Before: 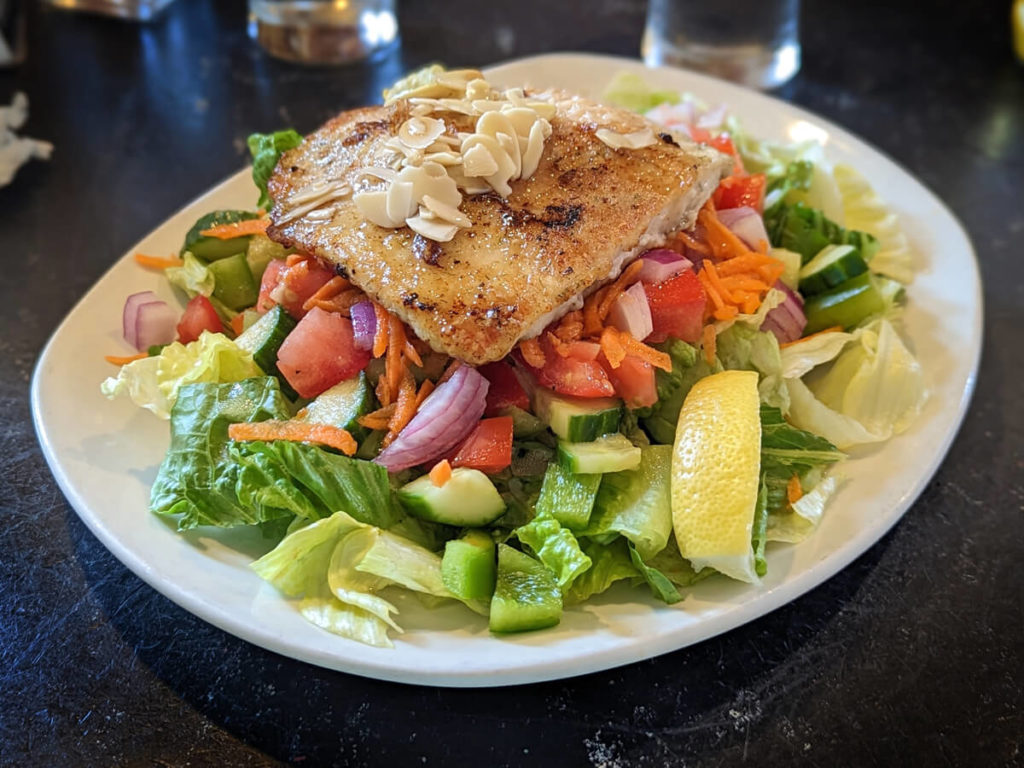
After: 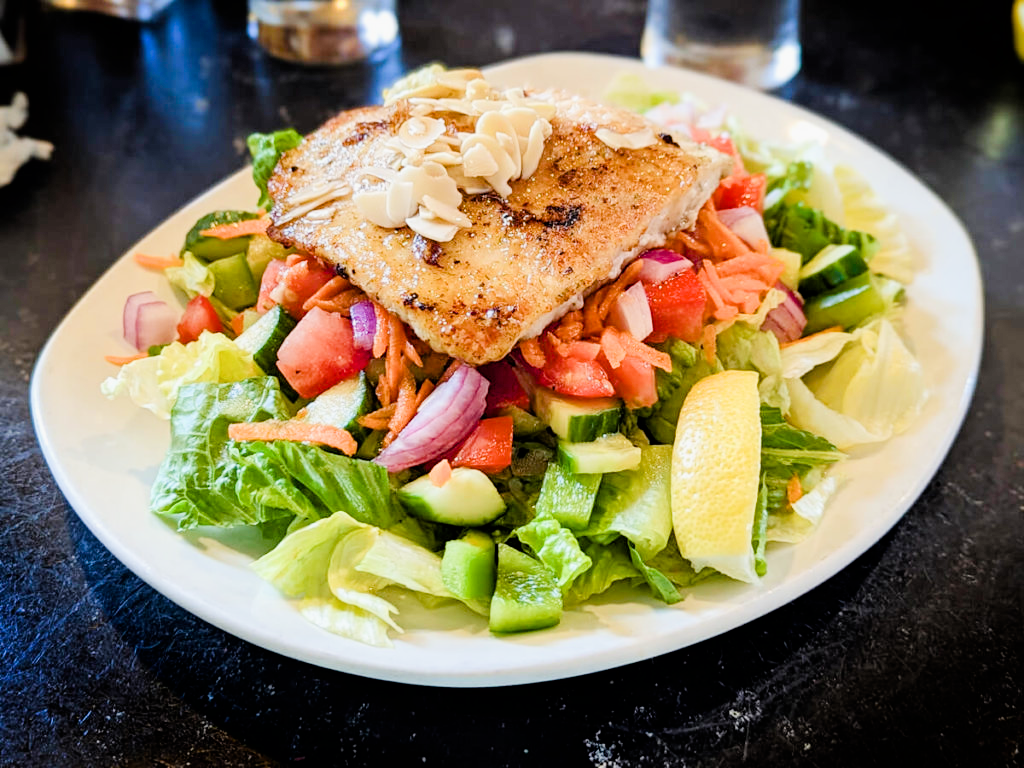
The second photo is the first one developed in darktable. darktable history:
color balance rgb: shadows lift › luminance -9.123%, perceptual saturation grading › global saturation 20%, perceptual saturation grading › highlights -24.832%, perceptual saturation grading › shadows 49.246%, global vibrance 12.085%
filmic rgb: black relative exposure -5.03 EV, white relative exposure 3.99 EV, hardness 2.89, contrast 1.191, highlights saturation mix -31.08%
exposure: black level correction 0, exposure 0.896 EV, compensate highlight preservation false
